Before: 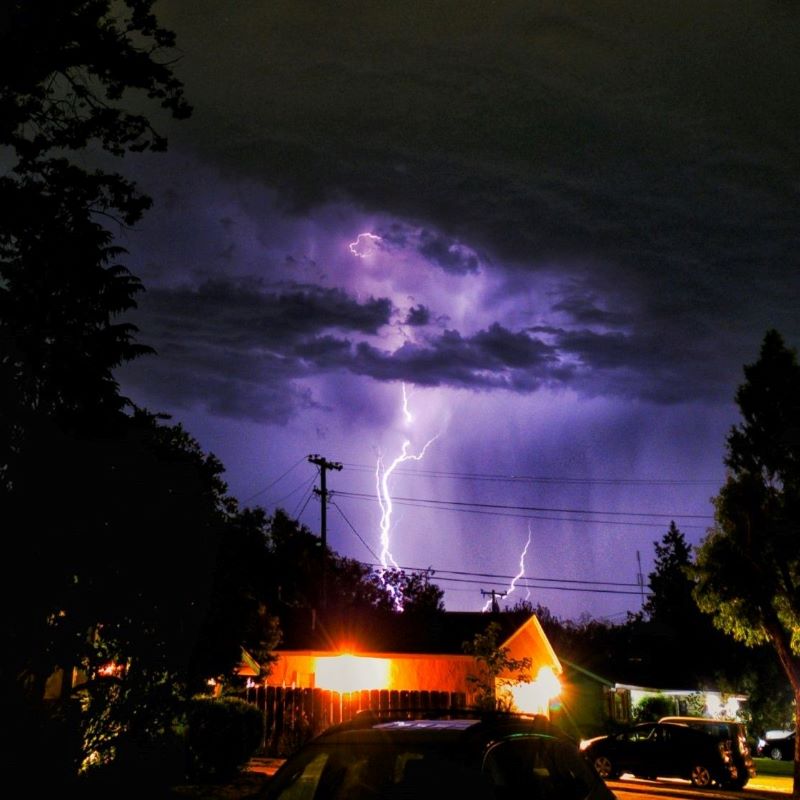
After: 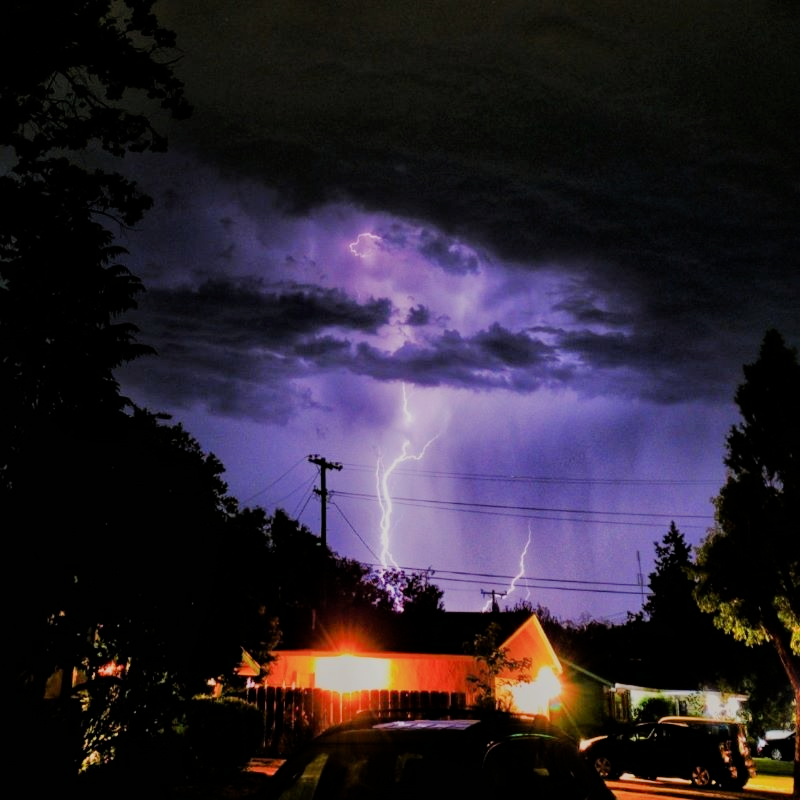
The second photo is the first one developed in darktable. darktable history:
filmic rgb: black relative exposure -7.65 EV, white relative exposure 4.56 EV, hardness 3.61, contrast 0.986
tone equalizer: -8 EV 0.023 EV, -7 EV -0.019 EV, -6 EV 0.032 EV, -5 EV 0.048 EV, -4 EV 0.265 EV, -3 EV 0.627 EV, -2 EV 0.569 EV, -1 EV 0.174 EV, +0 EV 0.045 EV
